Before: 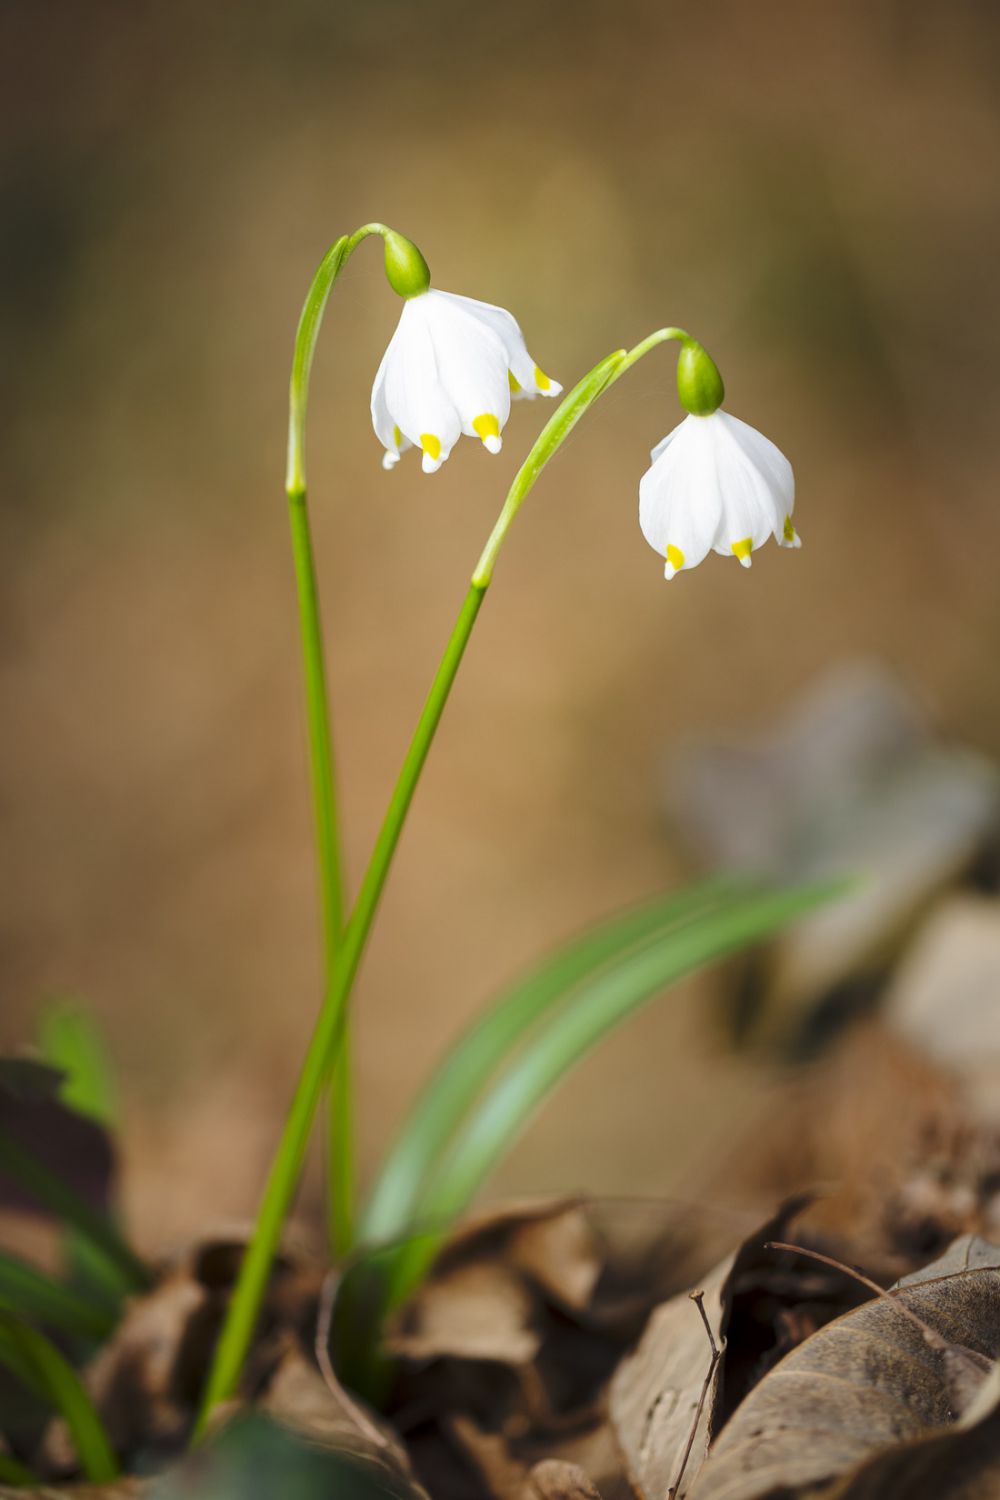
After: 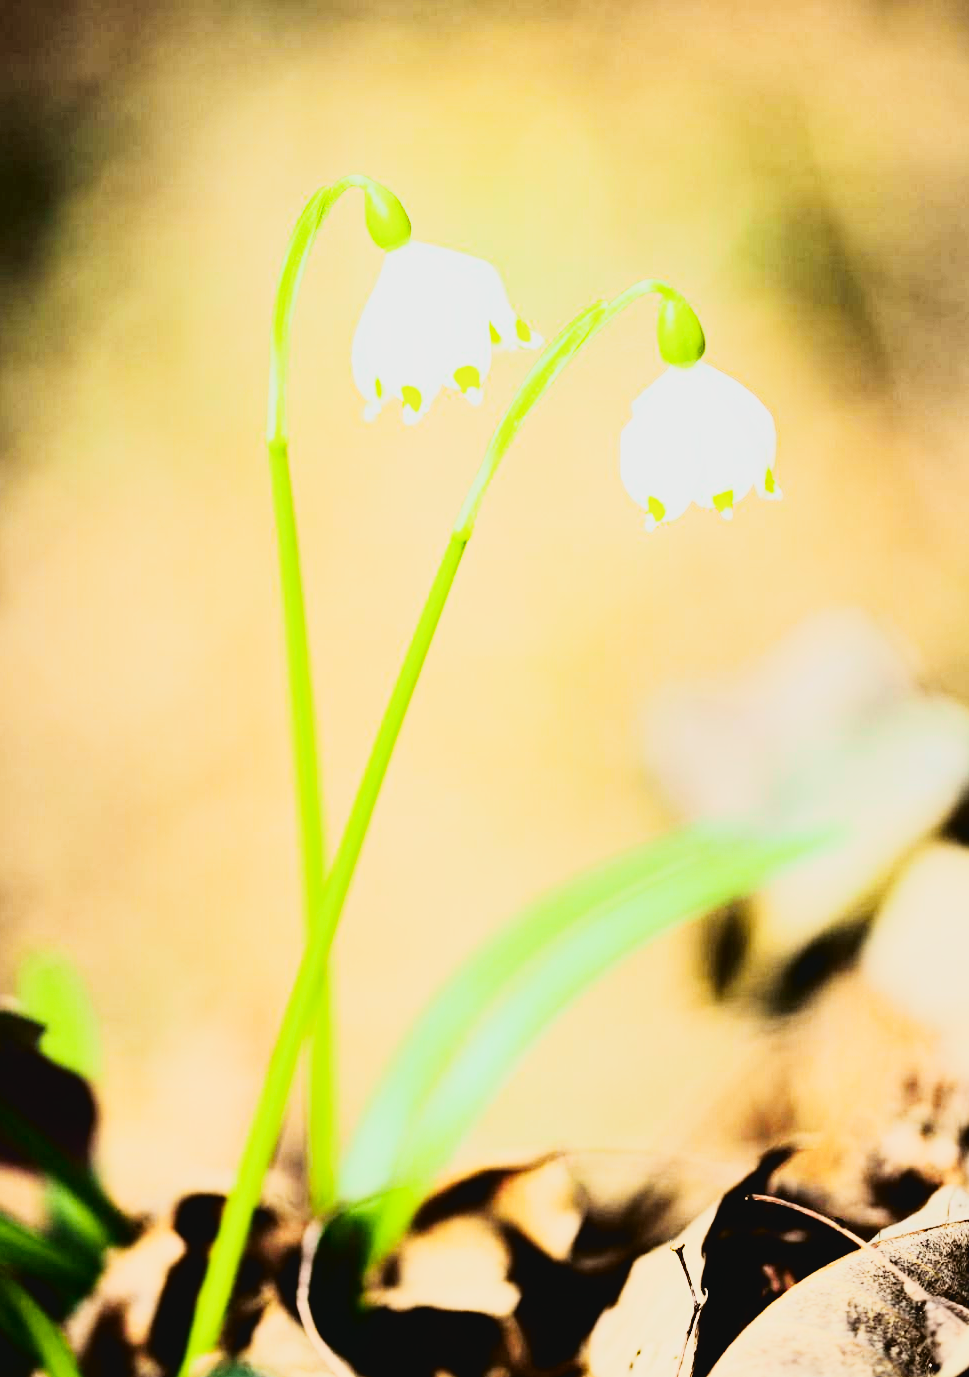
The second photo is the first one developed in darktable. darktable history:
exposure: black level correction 0, exposure 0.7 EV, compensate exposure bias true, compensate highlight preservation false
sigmoid: skew -0.2, preserve hue 0%, red attenuation 0.1, red rotation 0.035, green attenuation 0.1, green rotation -0.017, blue attenuation 0.15, blue rotation -0.052, base primaries Rec2020
crop: left 1.964%, top 3.251%, right 1.122%, bottom 4.933%
rgb curve: curves: ch0 [(0, 0) (0.21, 0.15) (0.24, 0.21) (0.5, 0.75) (0.75, 0.96) (0.89, 0.99) (1, 1)]; ch1 [(0, 0.02) (0.21, 0.13) (0.25, 0.2) (0.5, 0.67) (0.75, 0.9) (0.89, 0.97) (1, 1)]; ch2 [(0, 0.02) (0.21, 0.13) (0.25, 0.2) (0.5, 0.67) (0.75, 0.9) (0.89, 0.97) (1, 1)], compensate middle gray true
tone curve: curves: ch0 [(0, 0.036) (0.037, 0.042) (0.167, 0.143) (0.433, 0.502) (0.531, 0.637) (0.696, 0.825) (0.856, 0.92) (1, 0.98)]; ch1 [(0, 0) (0.424, 0.383) (0.482, 0.459) (0.501, 0.5) (0.522, 0.526) (0.559, 0.563) (0.604, 0.646) (0.715, 0.729) (1, 1)]; ch2 [(0, 0) (0.369, 0.388) (0.45, 0.48) (0.499, 0.502) (0.504, 0.504) (0.512, 0.526) (0.581, 0.595) (0.708, 0.786) (1, 1)], color space Lab, independent channels, preserve colors none
contrast brightness saturation: saturation -0.05
haze removal: compatibility mode true, adaptive false
